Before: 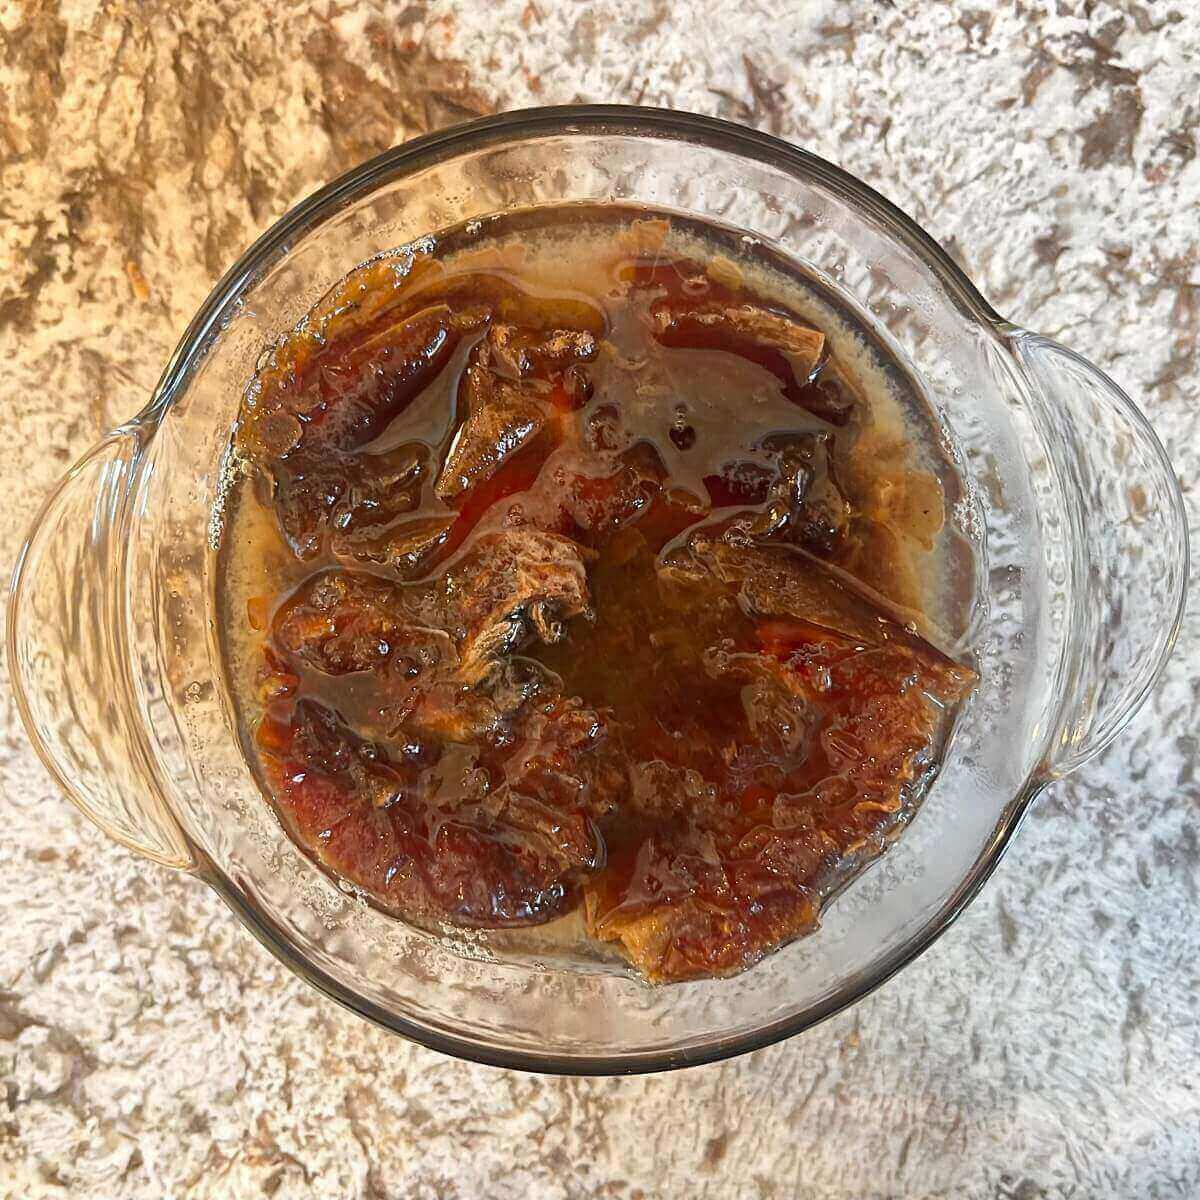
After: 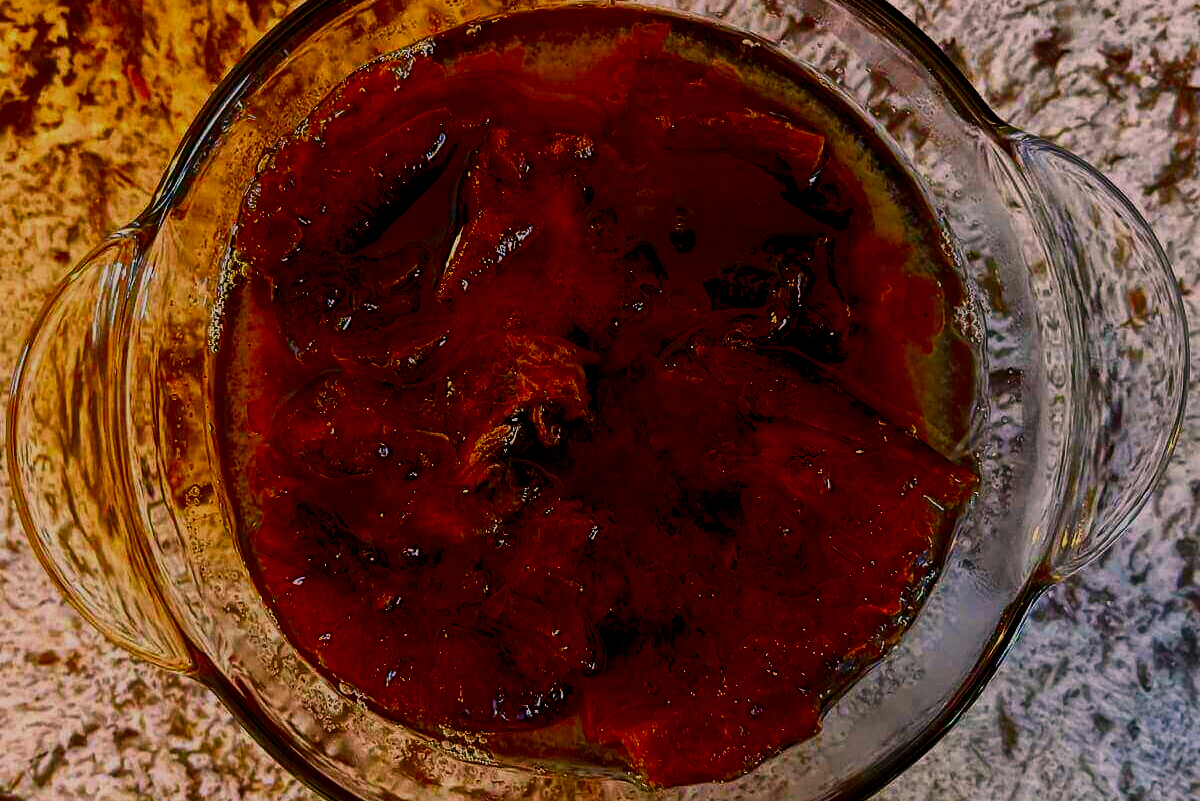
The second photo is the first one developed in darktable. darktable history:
crop: top 16.462%, bottom 16.739%
filmic rgb: black relative exposure -5.02 EV, white relative exposure 3.5 EV, hardness 3.17, contrast 1.197, highlights saturation mix -49.91%, color science v6 (2022), iterations of high-quality reconstruction 0
color correction: highlights a* 14.74, highlights b* 4.77
contrast brightness saturation: brightness -0.999, saturation 0.993
